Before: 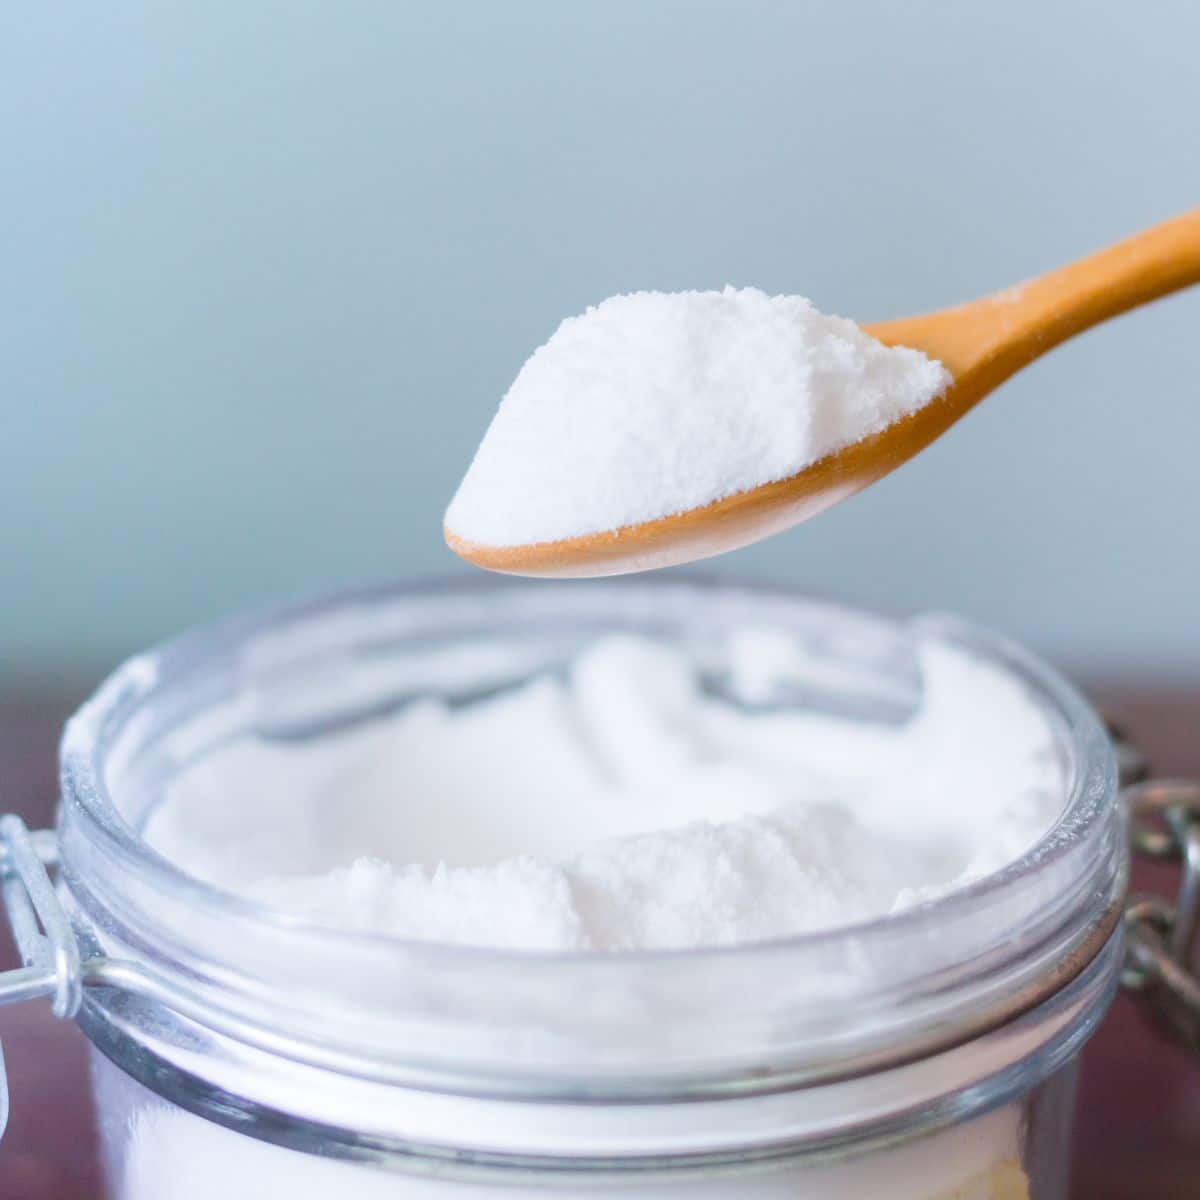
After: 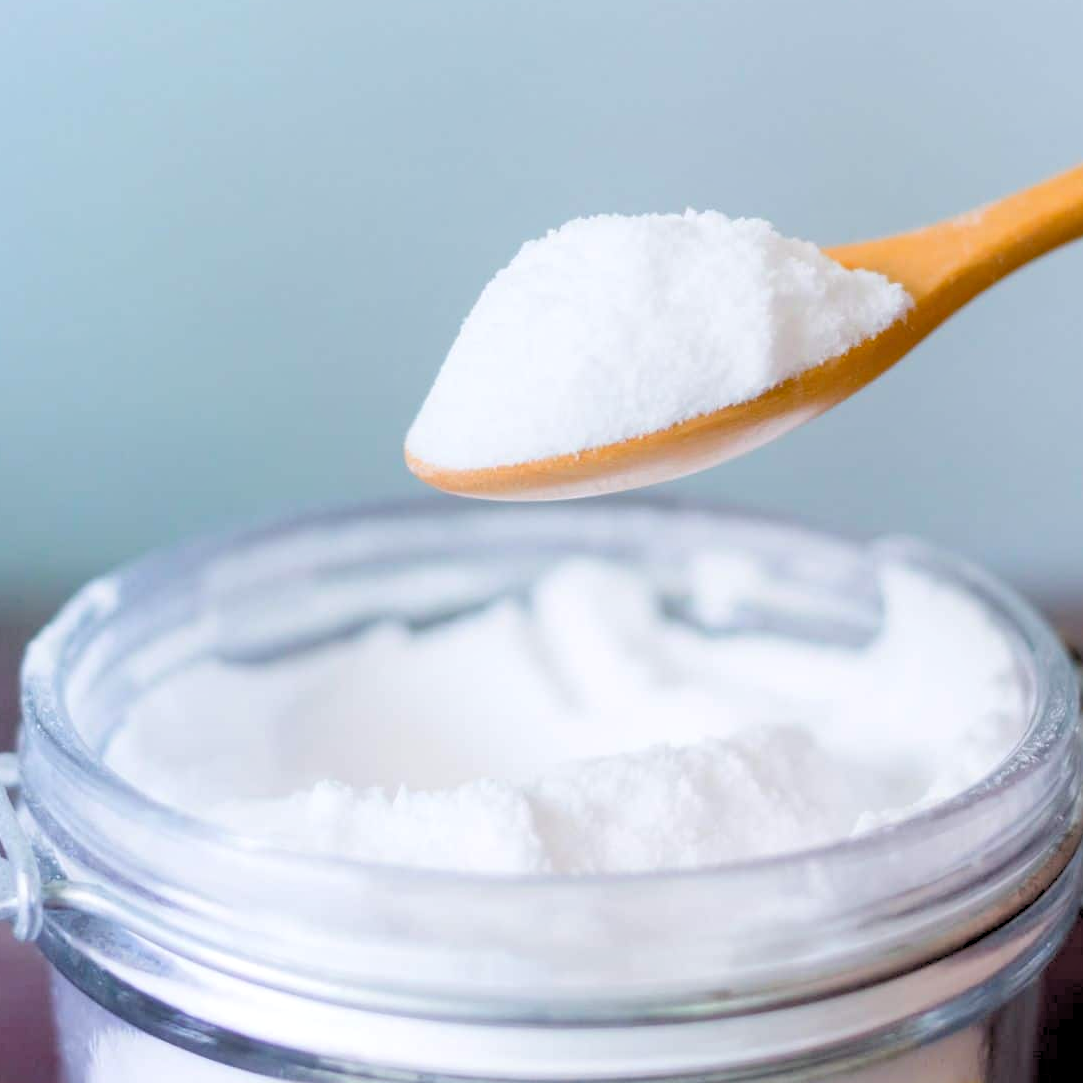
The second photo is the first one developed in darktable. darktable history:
rgb levels: levels [[0.029, 0.461, 0.922], [0, 0.5, 1], [0, 0.5, 1]]
crop: left 3.305%, top 6.436%, right 6.389%, bottom 3.258%
haze removal: compatibility mode true, adaptive false
contrast equalizer: octaves 7, y [[0.6 ×6], [0.55 ×6], [0 ×6], [0 ×6], [0 ×6]], mix -0.36
